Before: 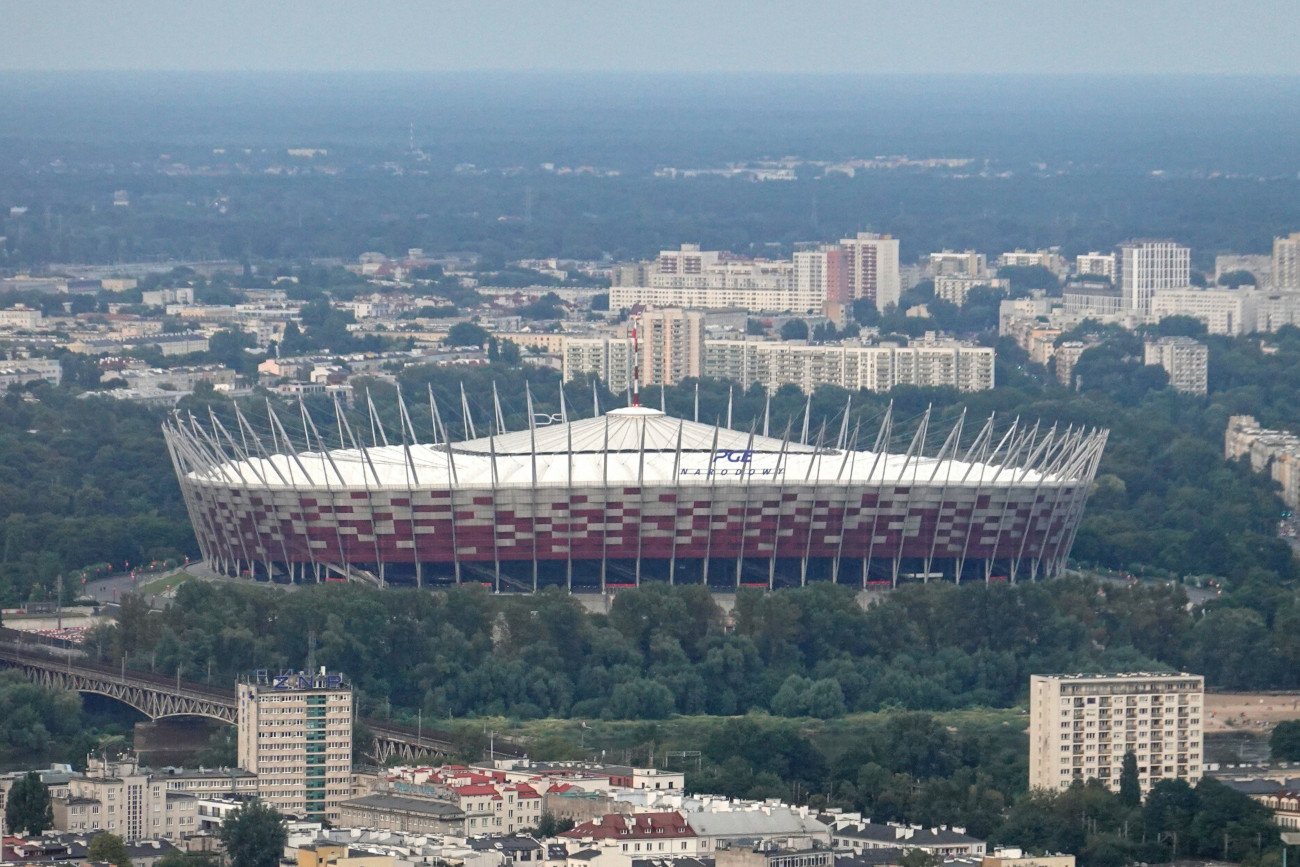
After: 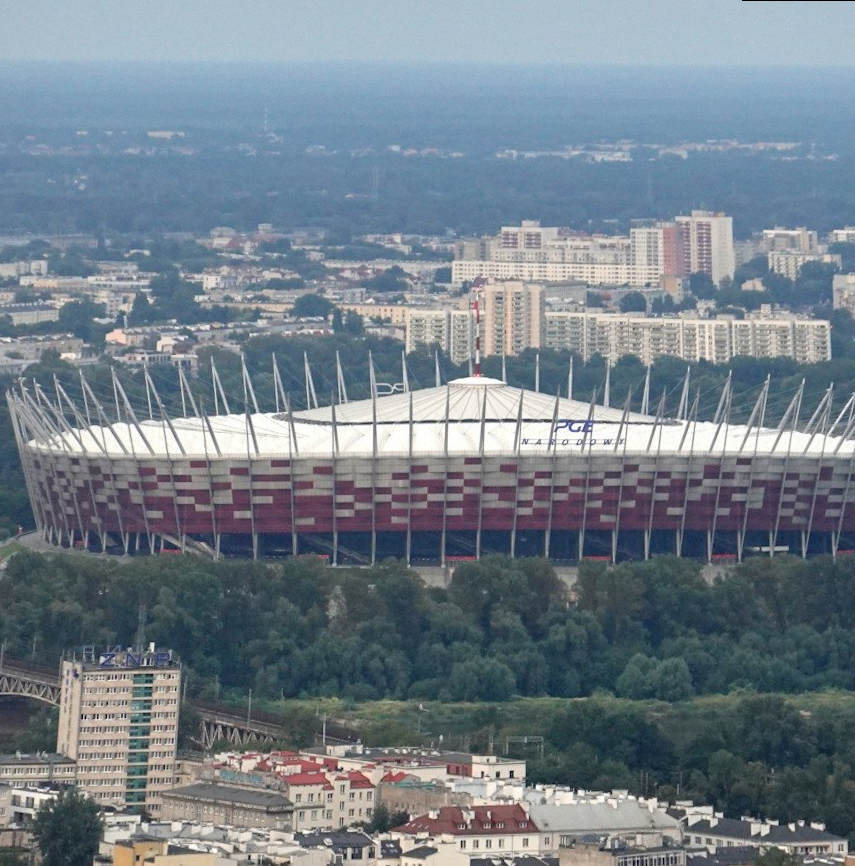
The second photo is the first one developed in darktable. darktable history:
crop and rotate: left 9.061%, right 20.142%
rotate and perspective: rotation 0.215°, lens shift (vertical) -0.139, crop left 0.069, crop right 0.939, crop top 0.002, crop bottom 0.996
white balance: emerald 1
